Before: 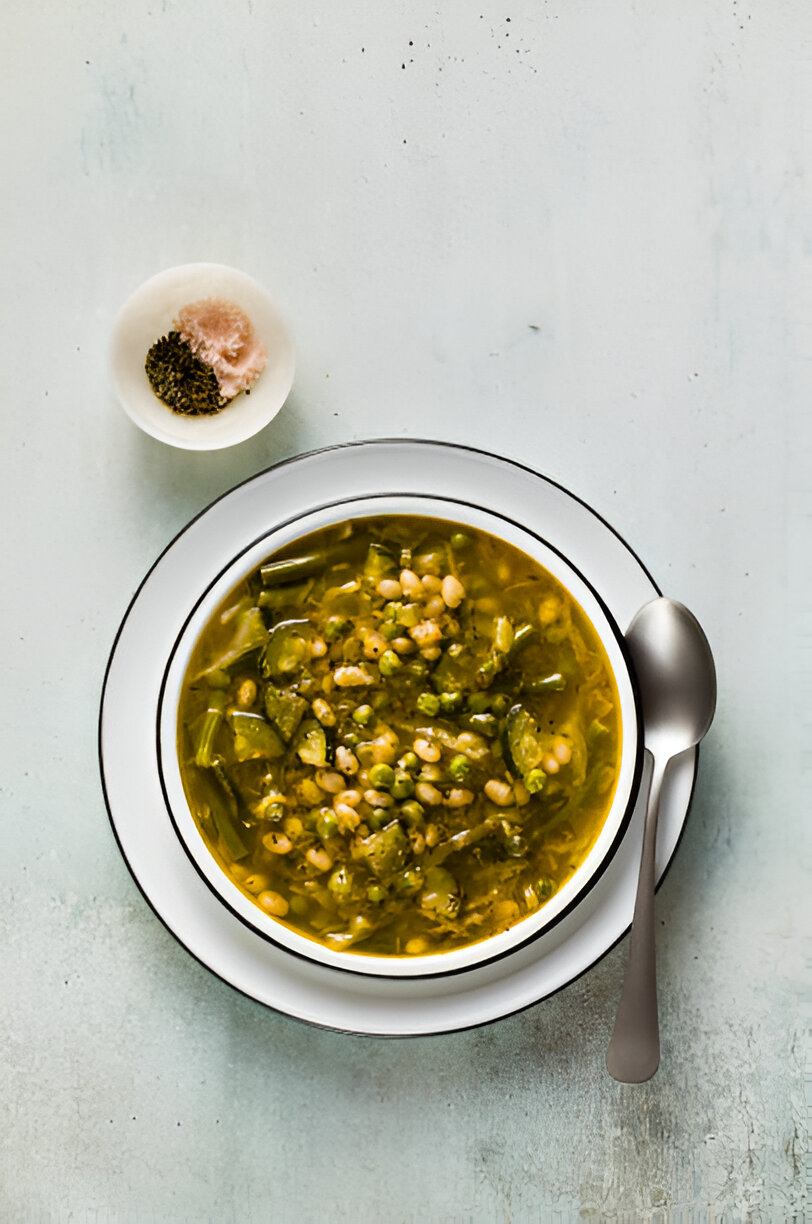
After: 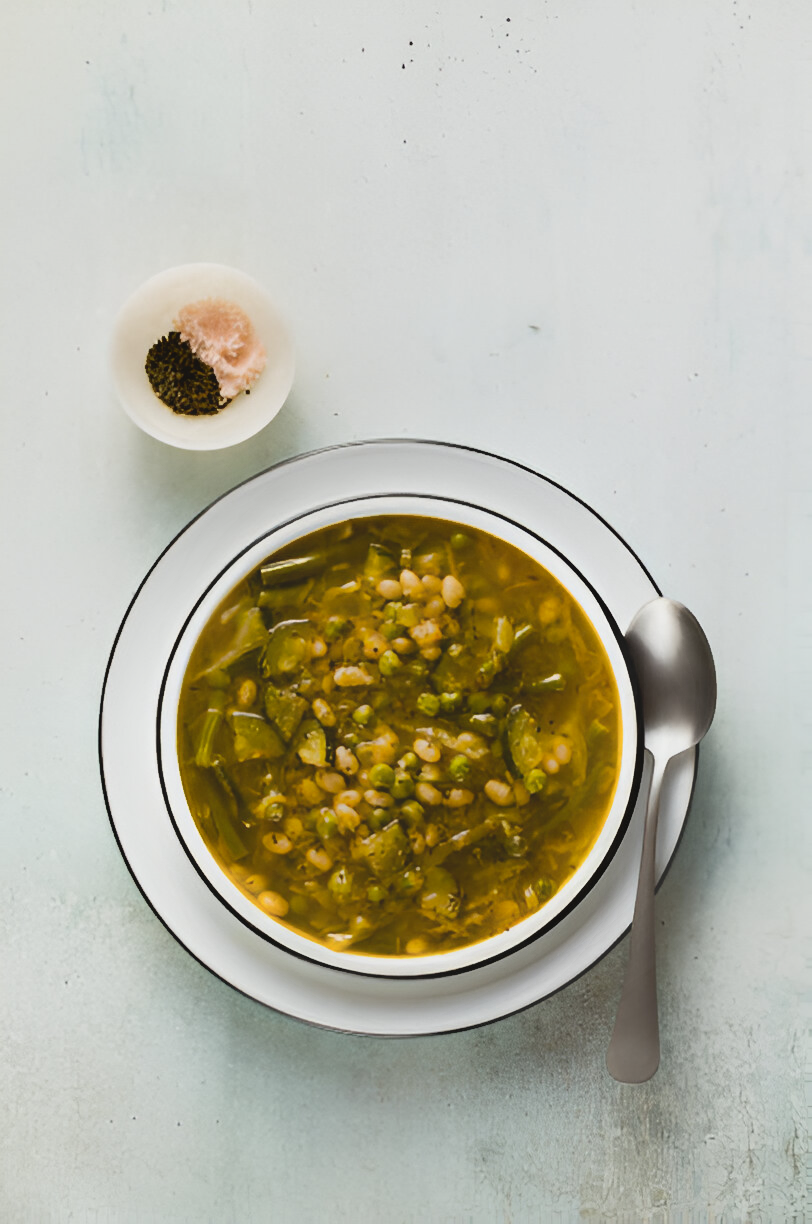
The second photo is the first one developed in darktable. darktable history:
contrast equalizer: y [[0.6 ×6], [0.55 ×6], [0 ×6], [0 ×6], [0 ×6]], mix -0.995
